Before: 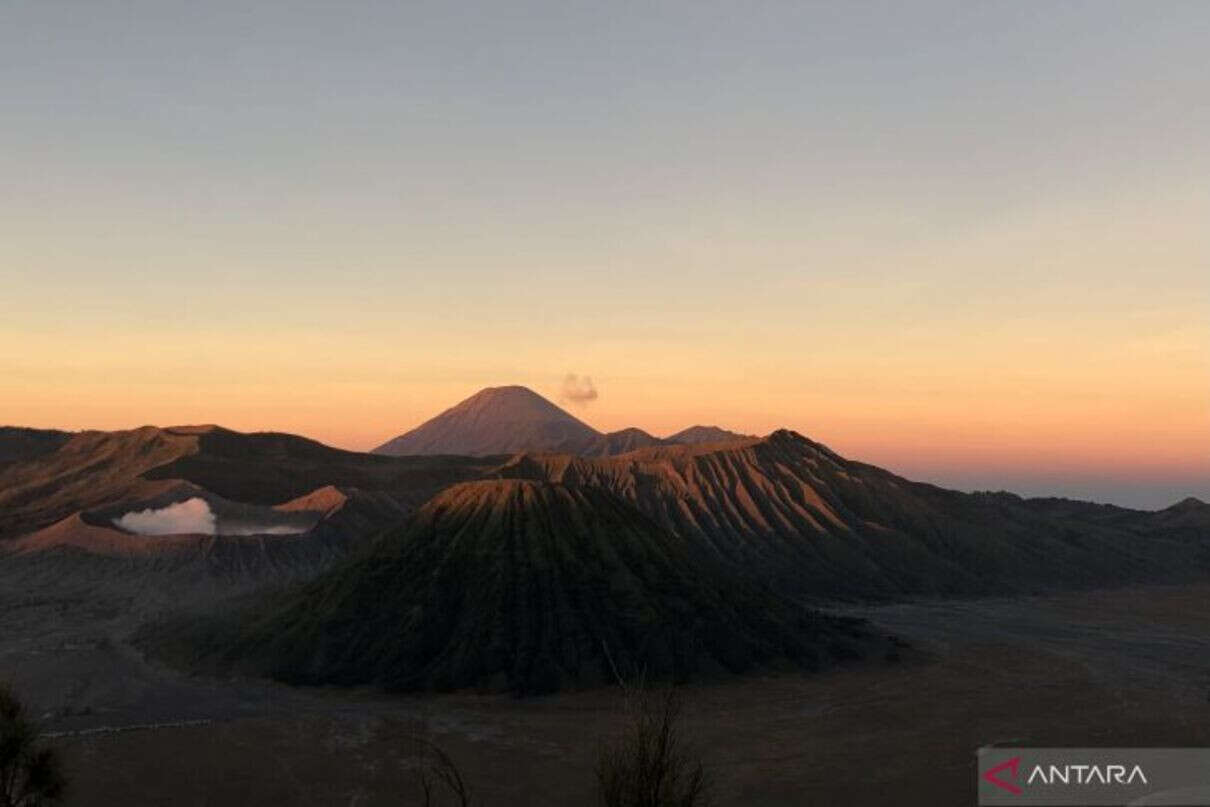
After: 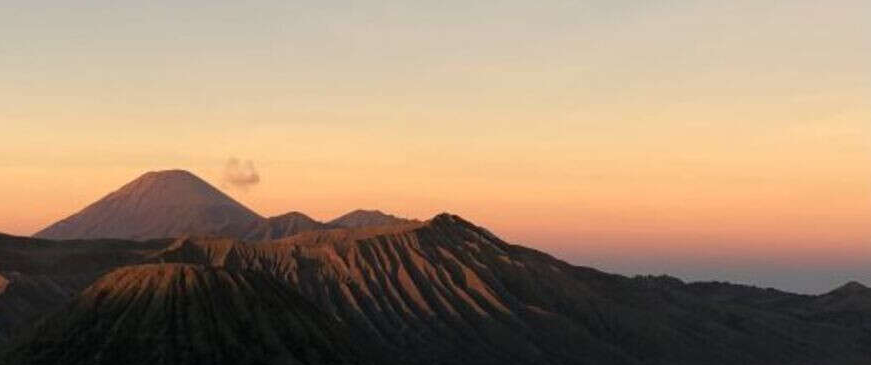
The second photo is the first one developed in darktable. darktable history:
crop and rotate: left 27.955%, top 26.881%, bottom 27.779%
